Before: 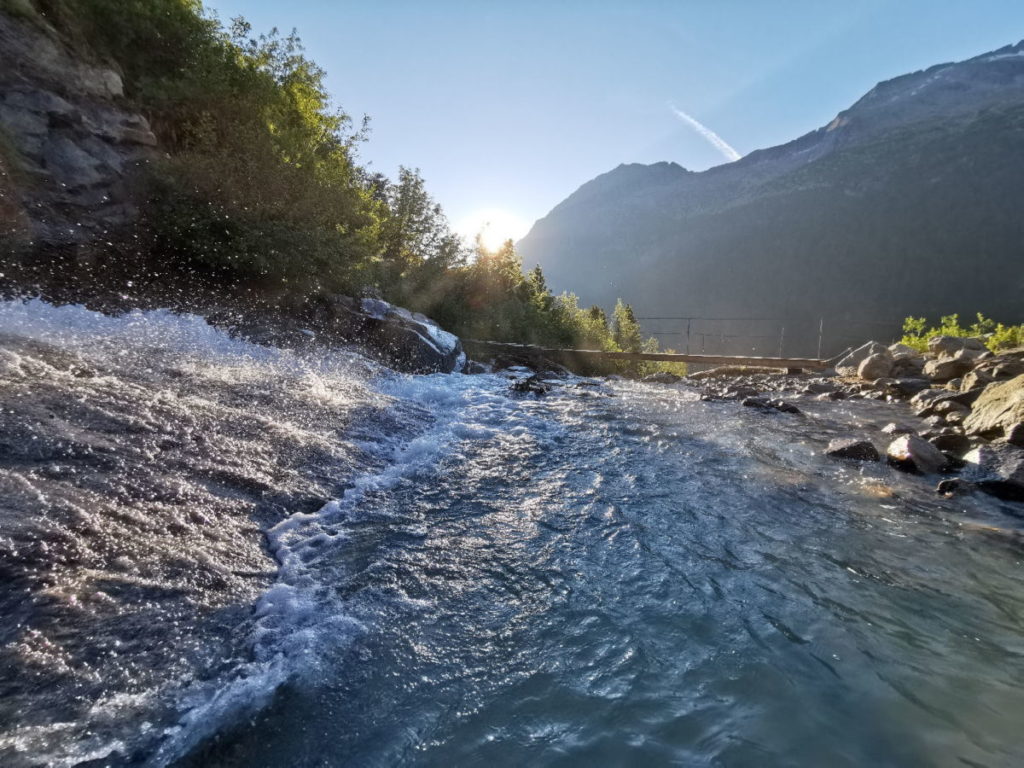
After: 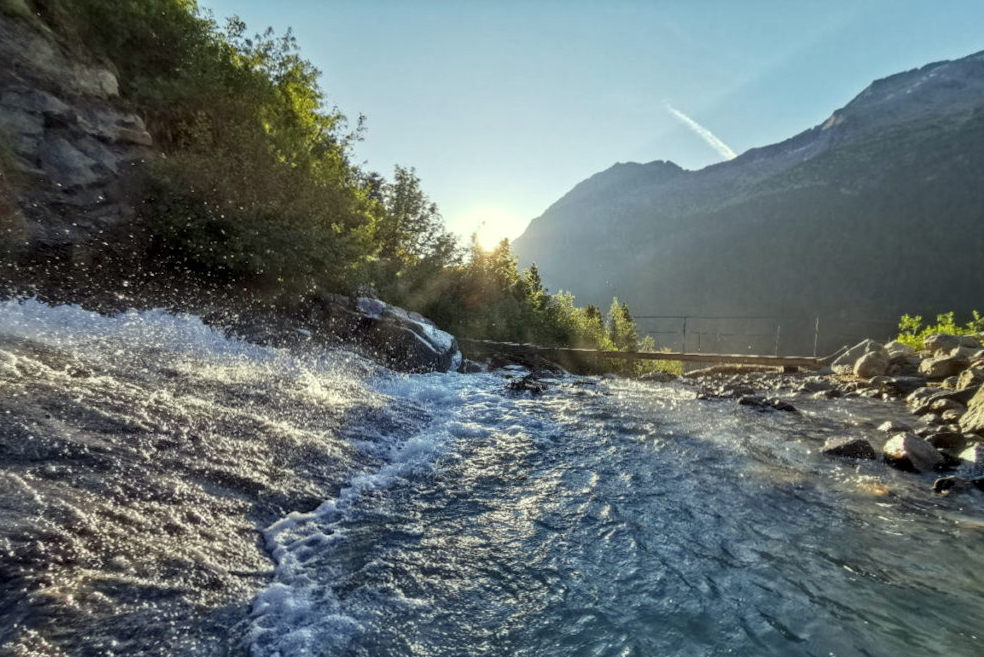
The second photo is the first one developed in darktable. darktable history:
crop and rotate: angle 0.128°, left 0.28%, right 3.337%, bottom 14.195%
color correction: highlights a* -5.84, highlights b* 11.31
local contrast: on, module defaults
tone equalizer: on, module defaults
